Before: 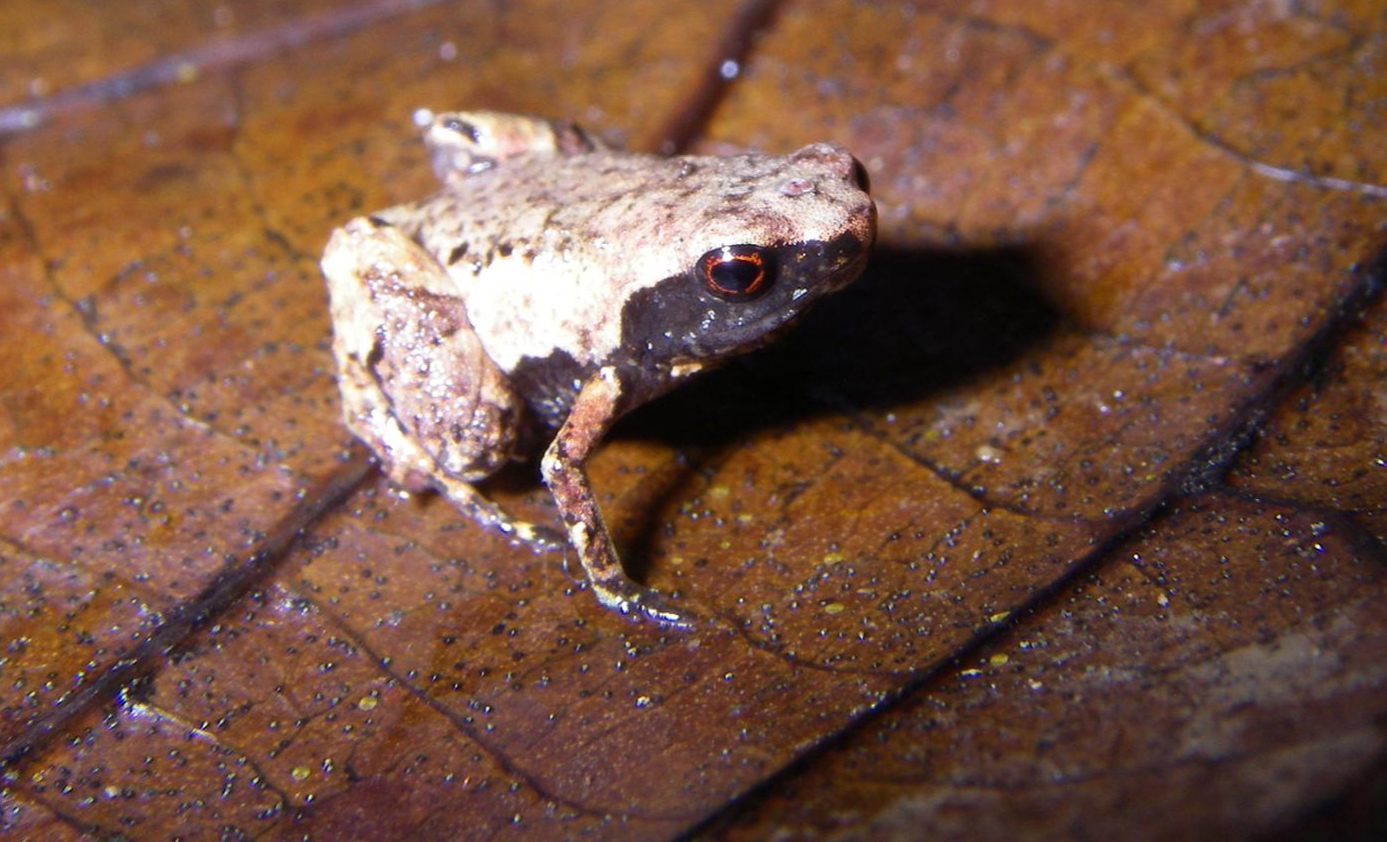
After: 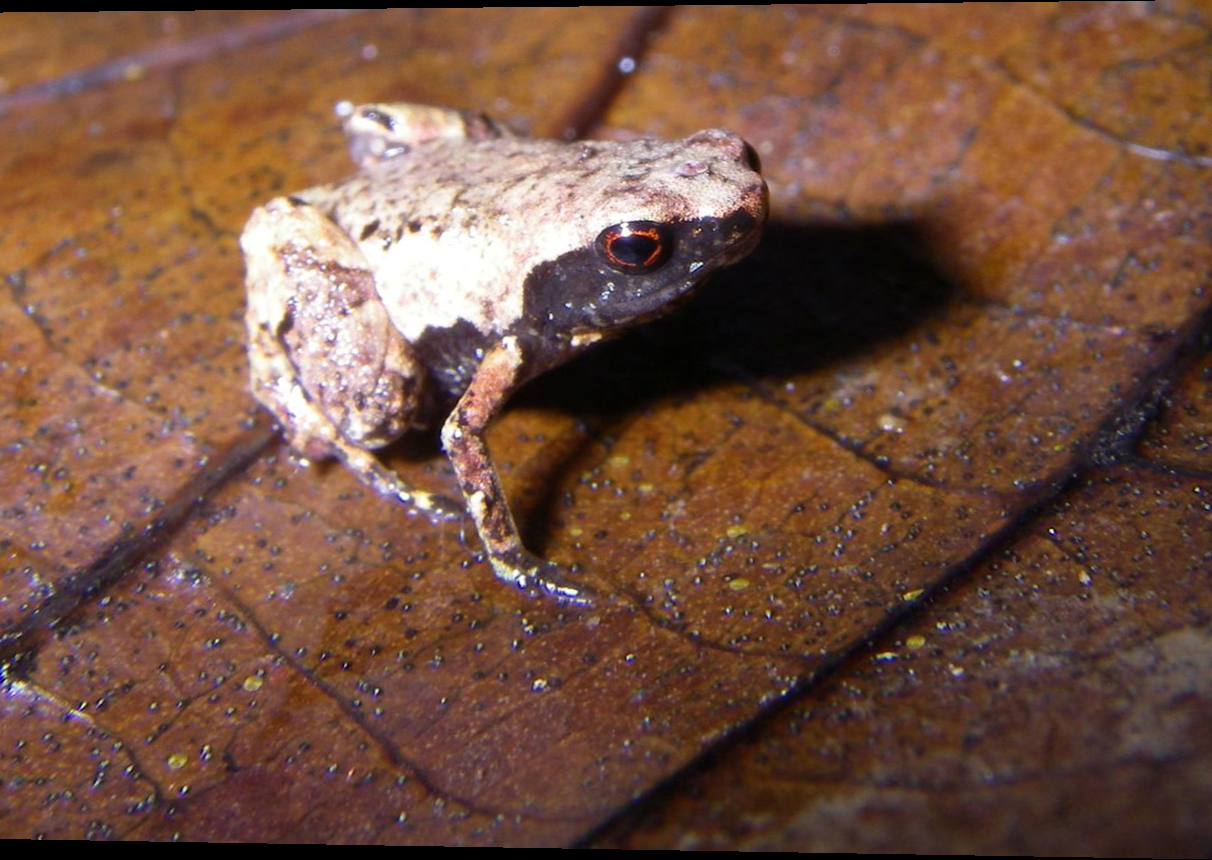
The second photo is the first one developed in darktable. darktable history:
rotate and perspective: rotation 0.128°, lens shift (vertical) -0.181, lens shift (horizontal) -0.044, shear 0.001, automatic cropping off
crop and rotate: left 9.597%, right 10.195%
